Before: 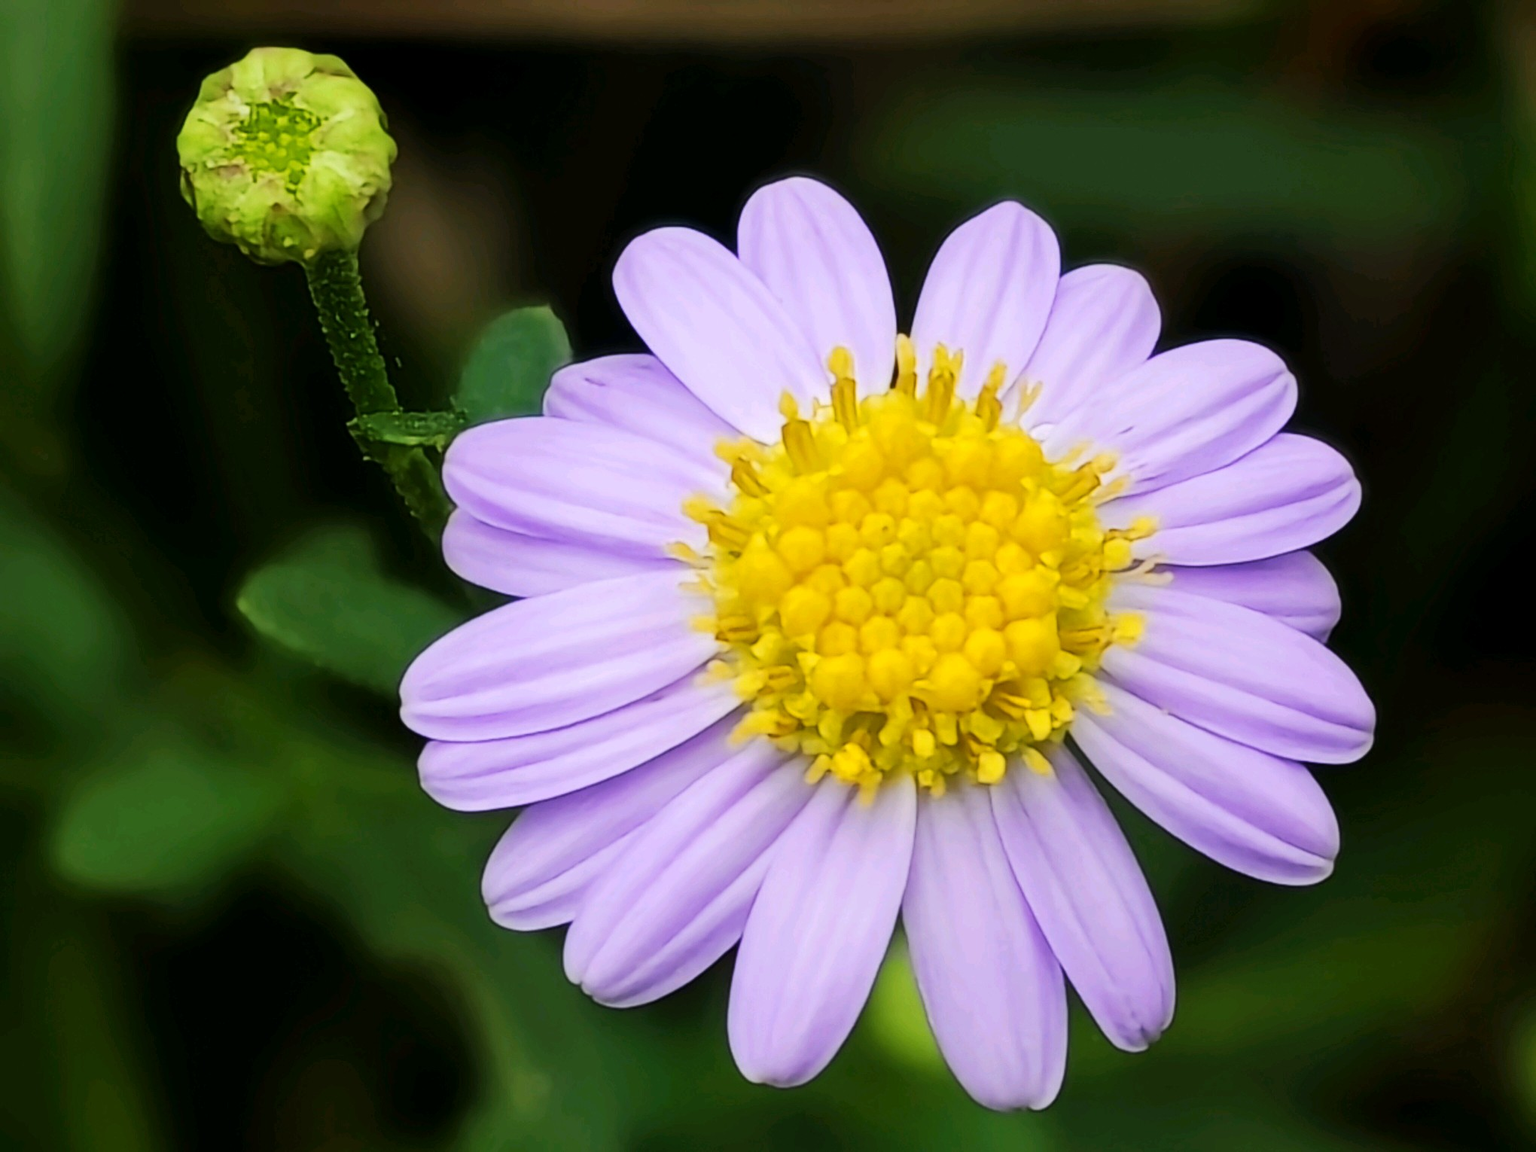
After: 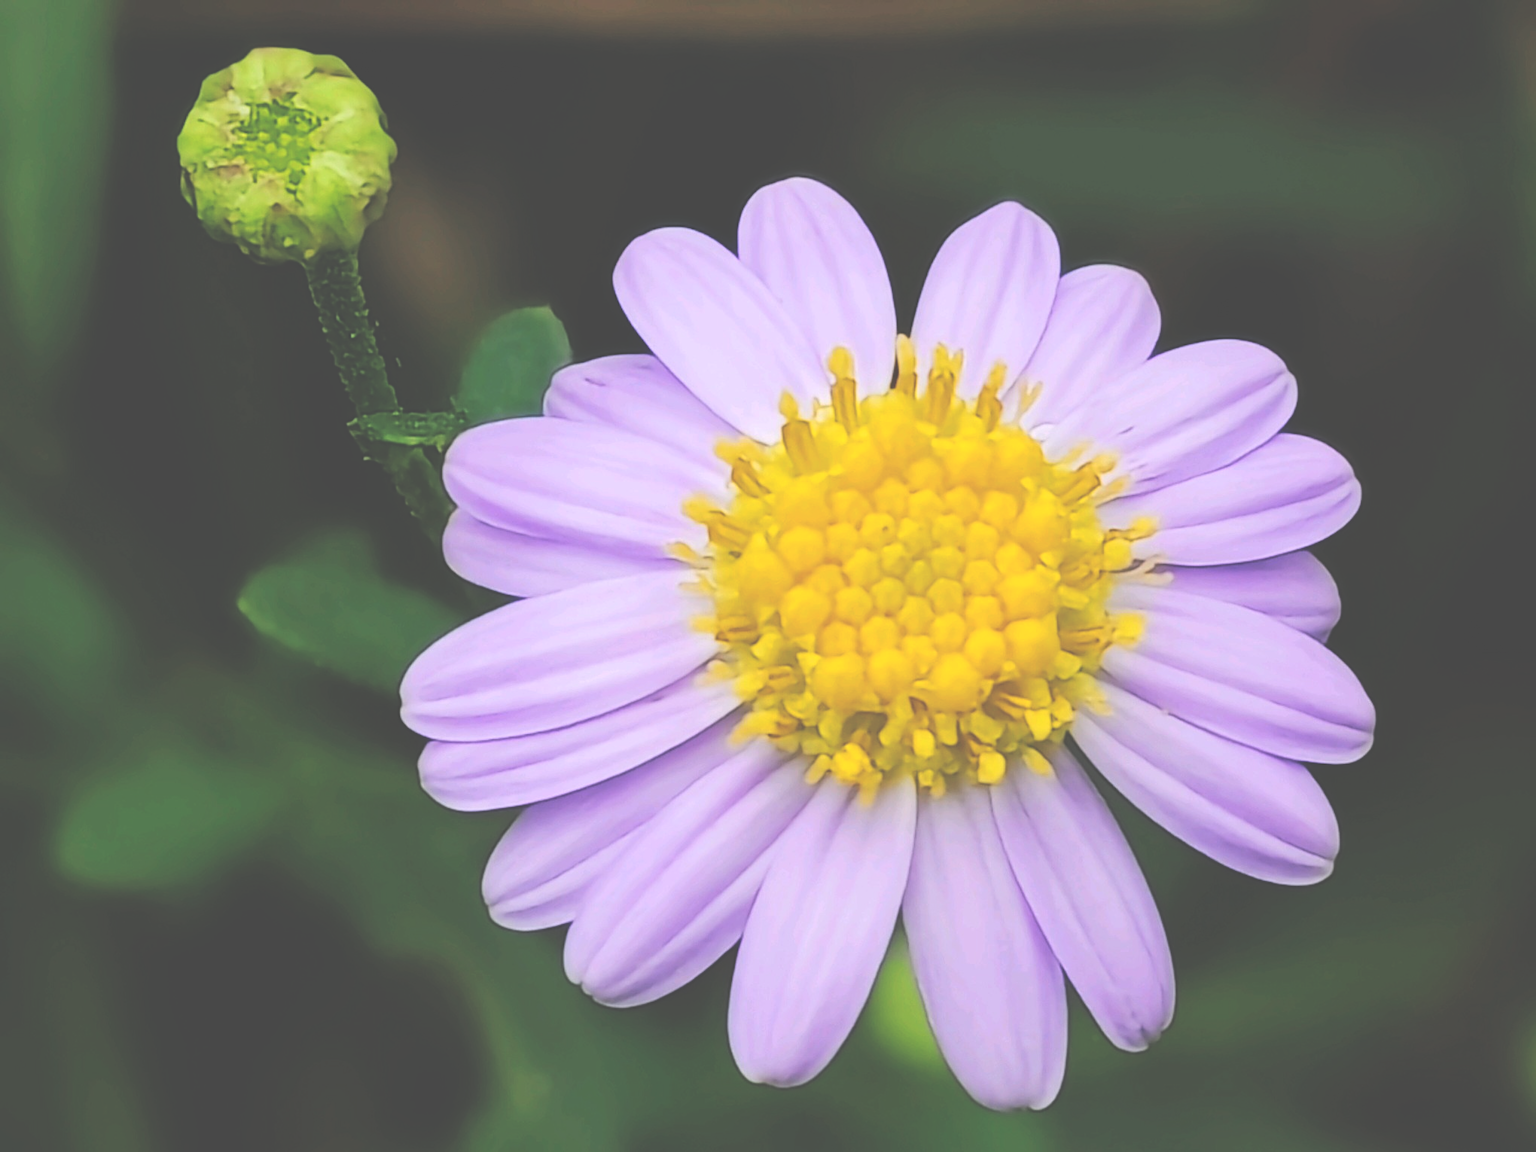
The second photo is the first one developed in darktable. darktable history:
fill light: exposure -2 EV, width 8.6
exposure: black level correction -0.087, compensate highlight preservation false
contrast brightness saturation: contrast 0.01, saturation -0.05
sharpen: amount 0.2
